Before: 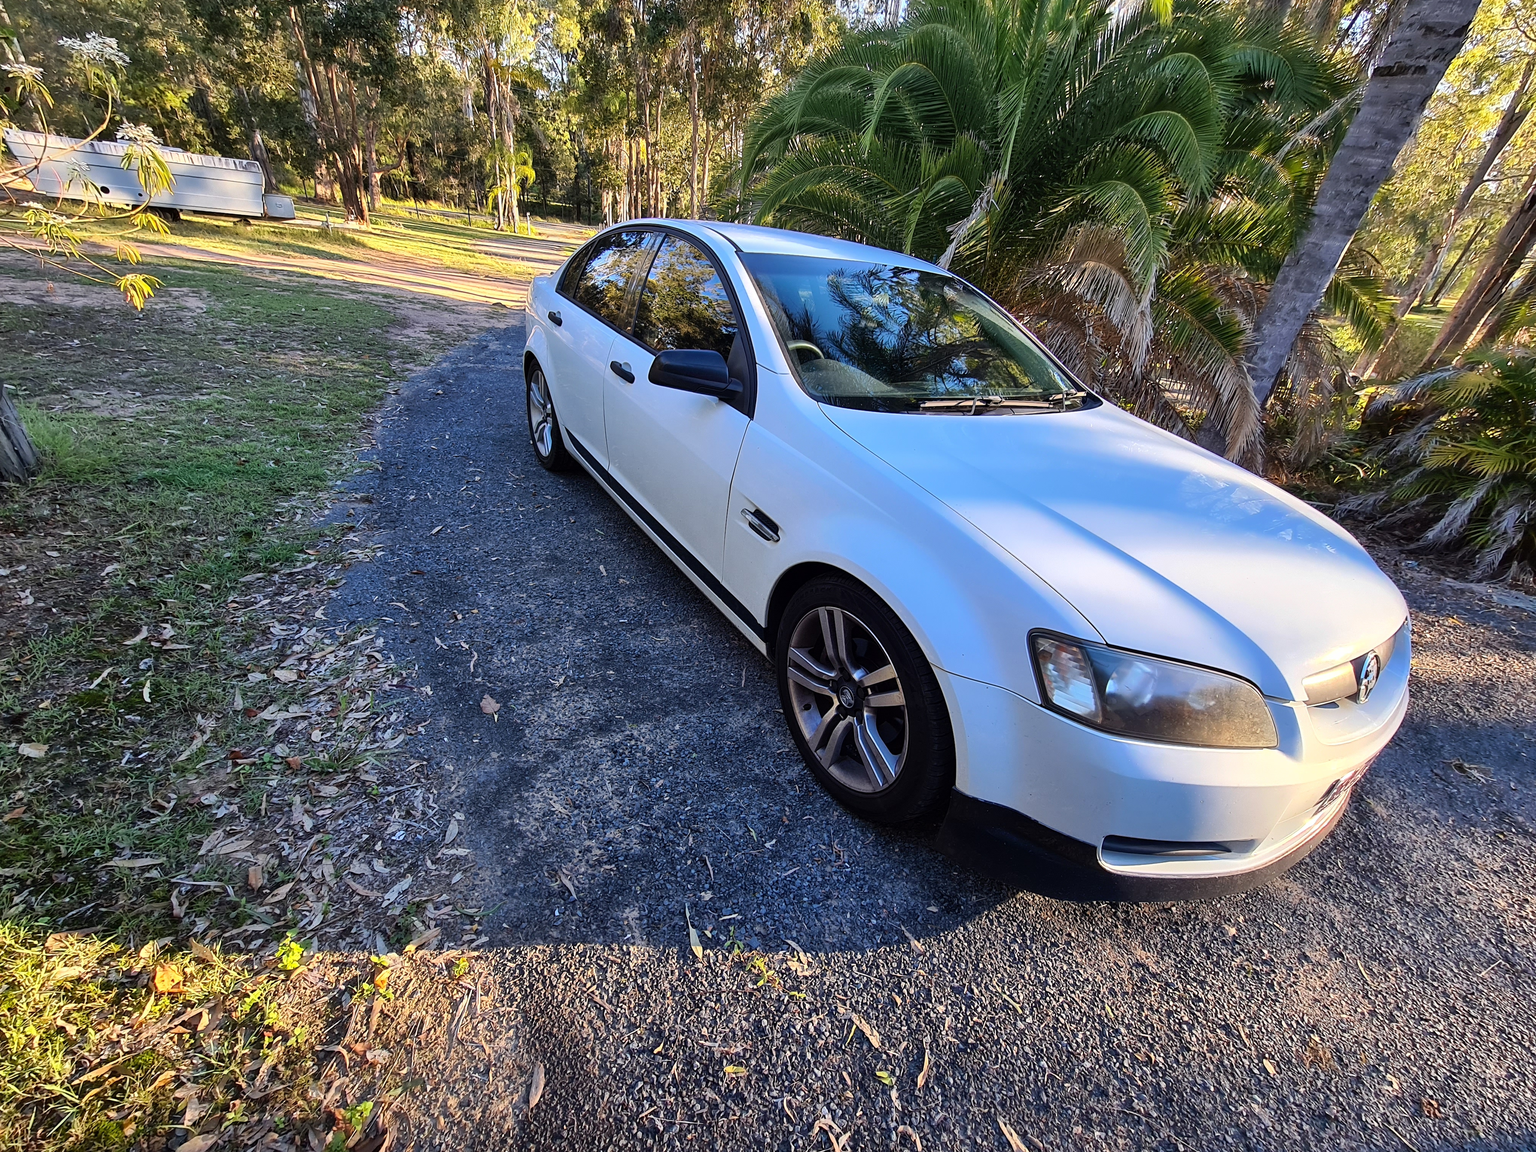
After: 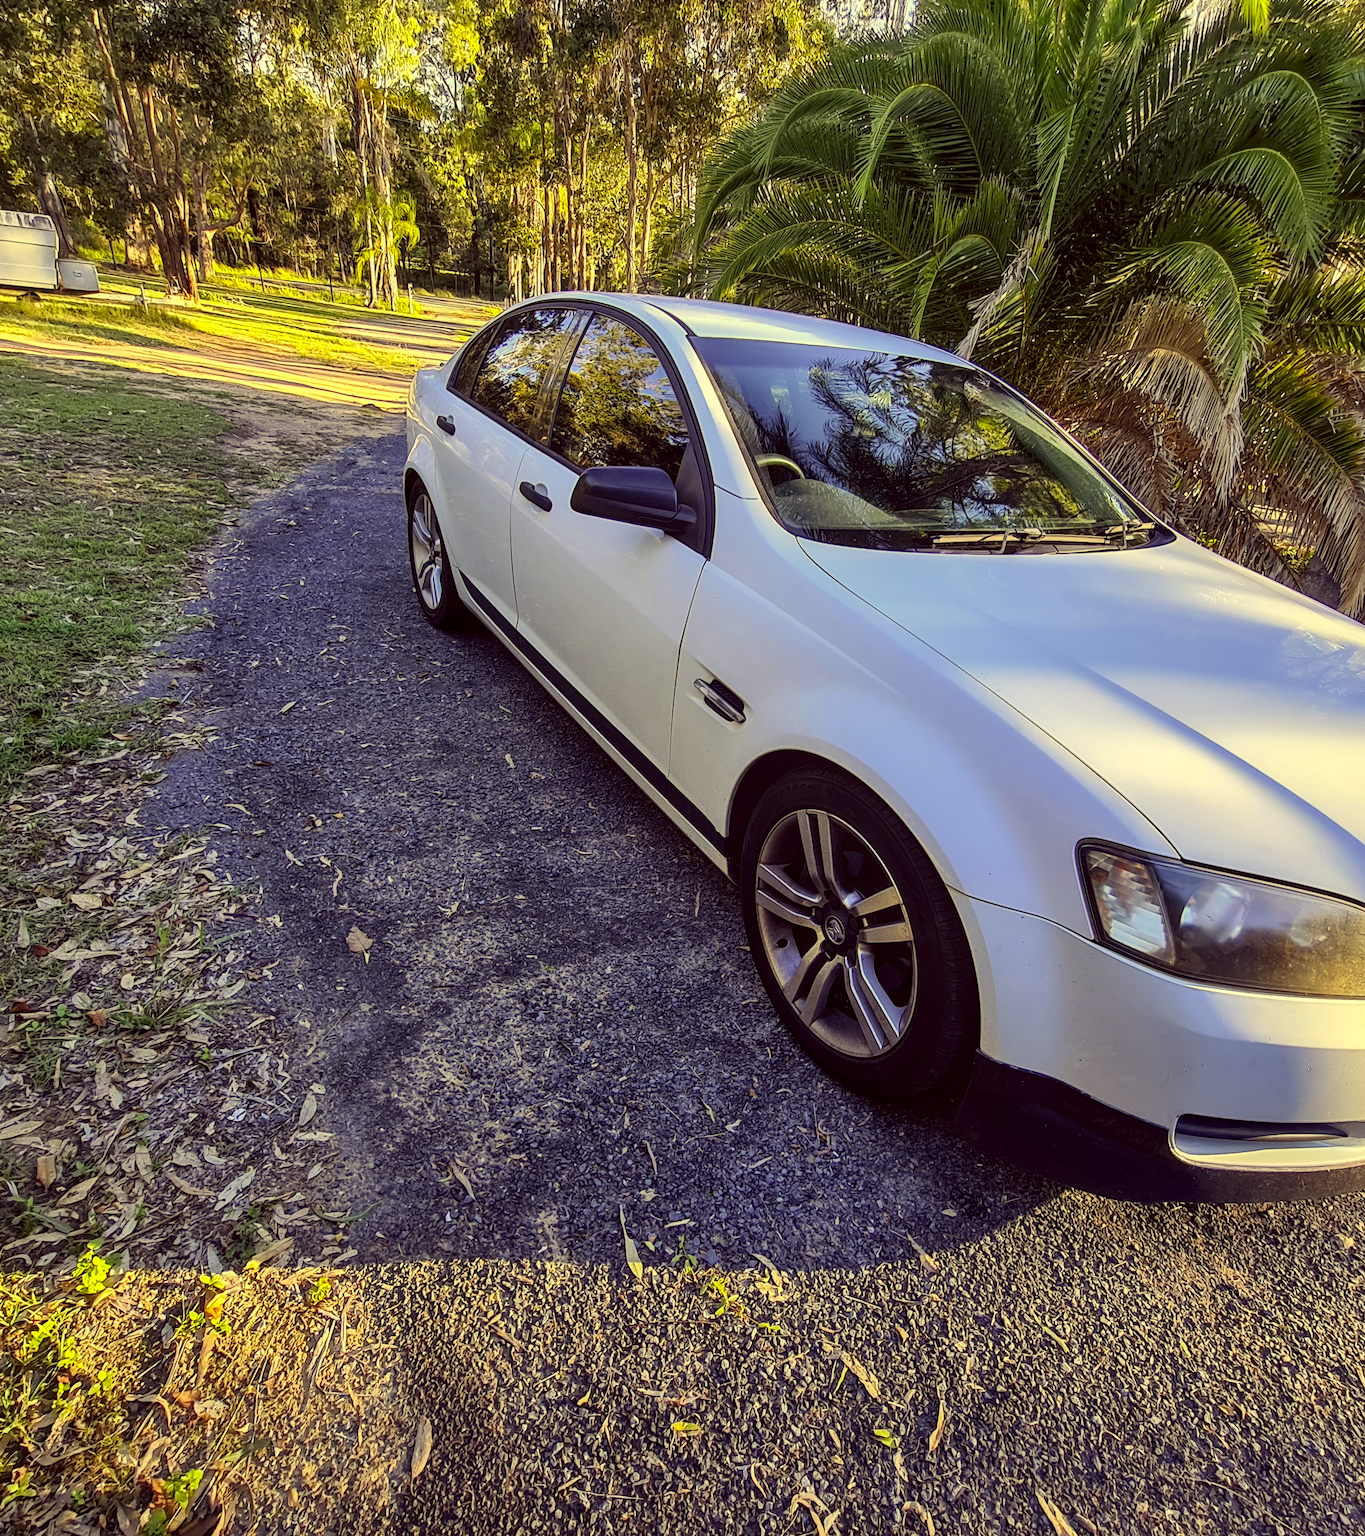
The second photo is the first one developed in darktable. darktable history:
local contrast: detail 130%
color correction: highlights a* -0.482, highlights b* 40, shadows a* 9.8, shadows b* -0.161
crop and rotate: left 14.385%, right 18.948%
white balance: red 0.925, blue 1.046
